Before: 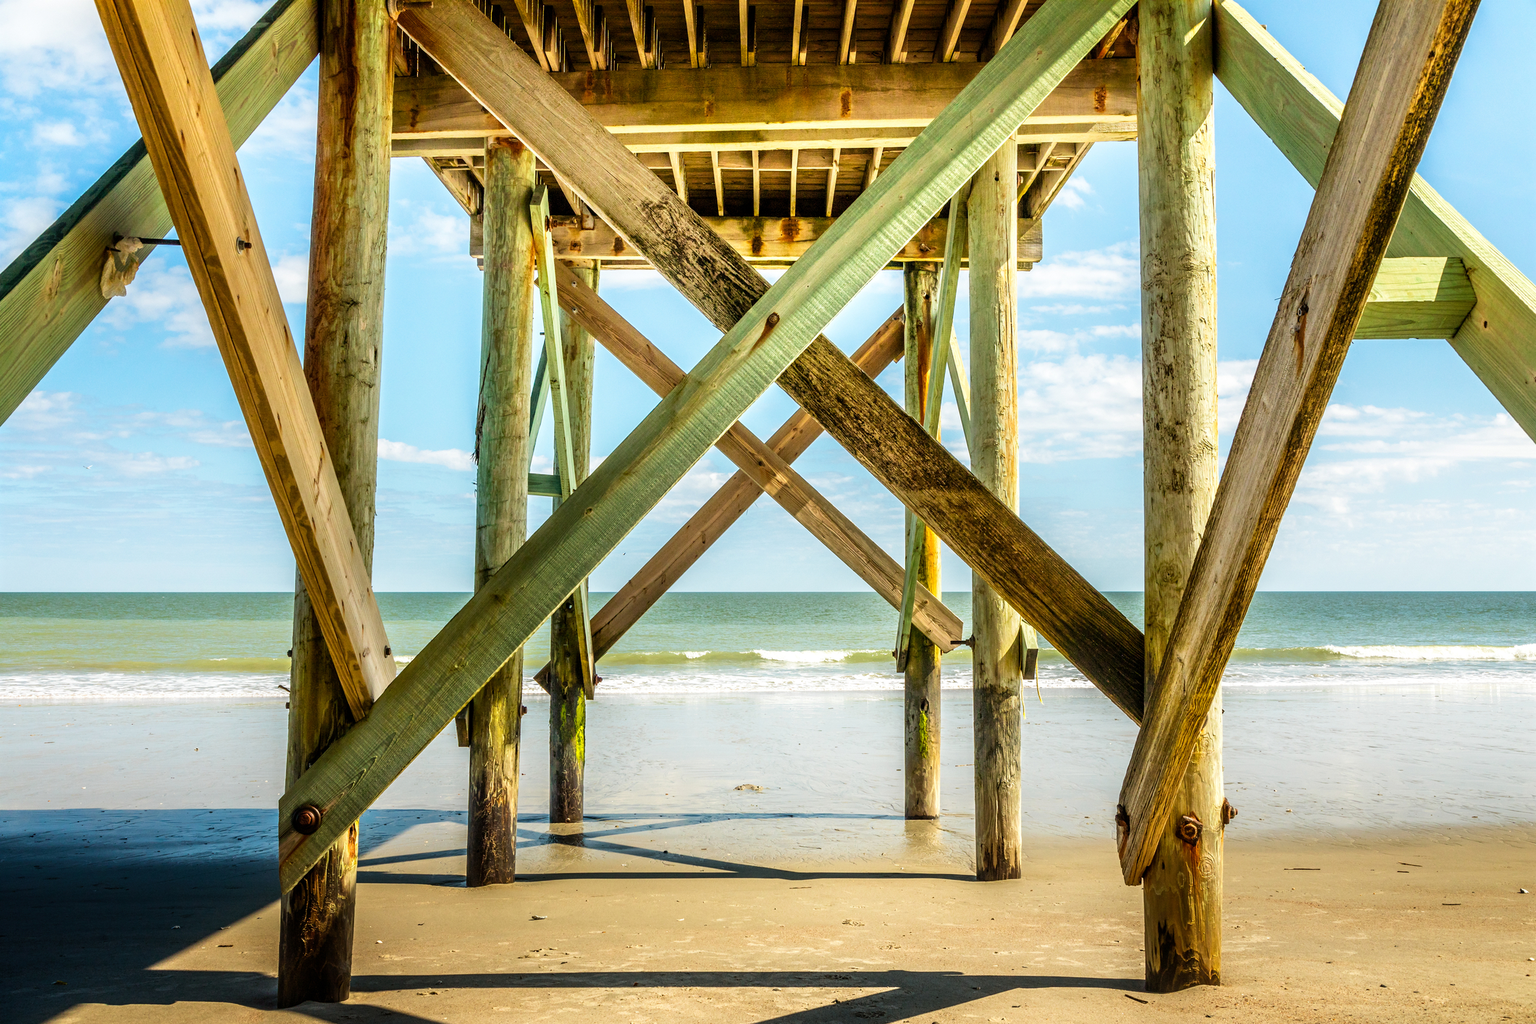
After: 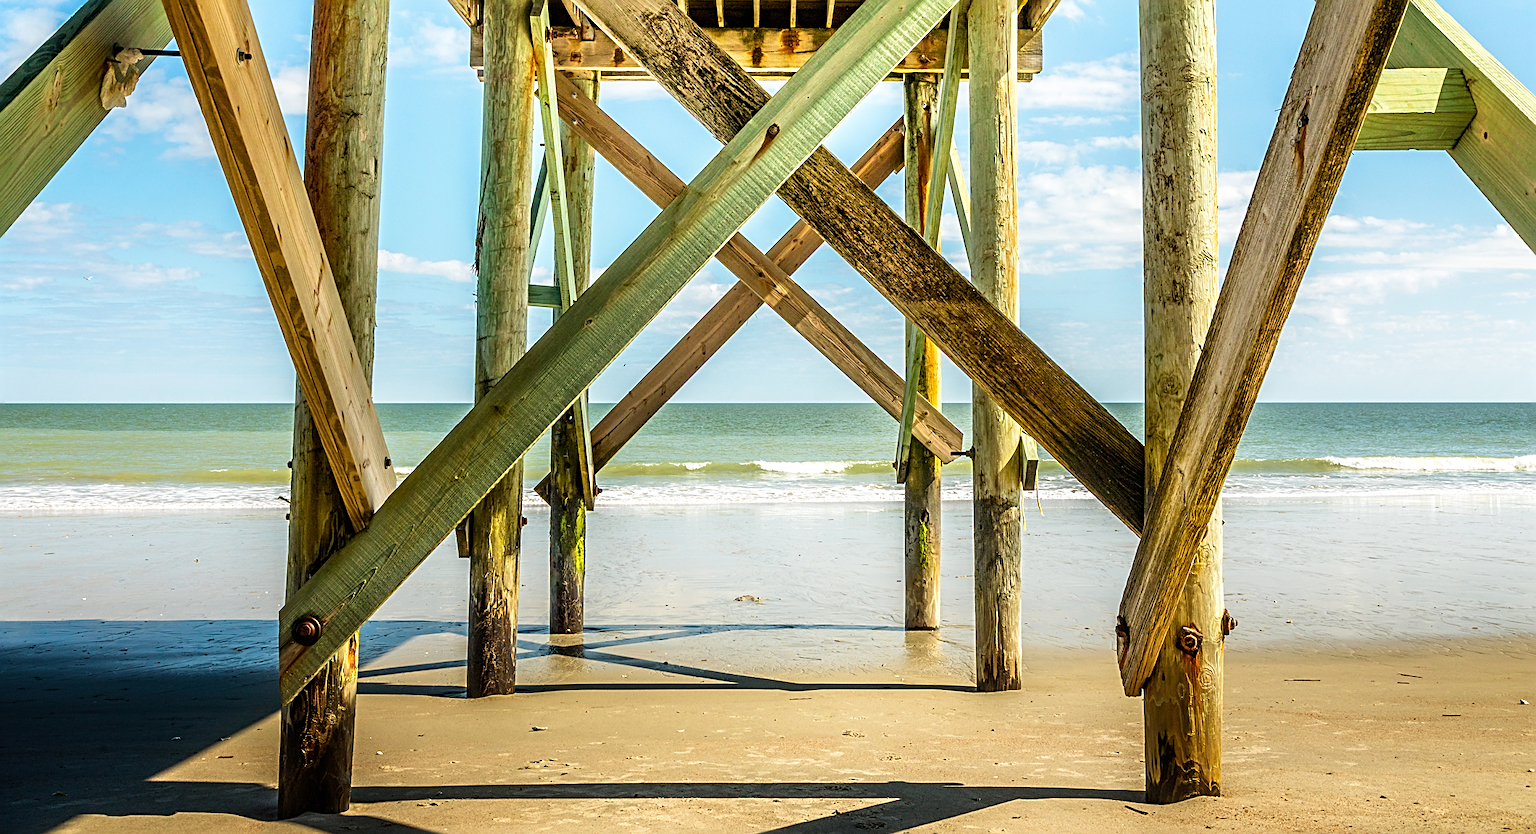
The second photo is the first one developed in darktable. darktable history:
sharpen: radius 2.543, amount 0.636
crop and rotate: top 18.507%
